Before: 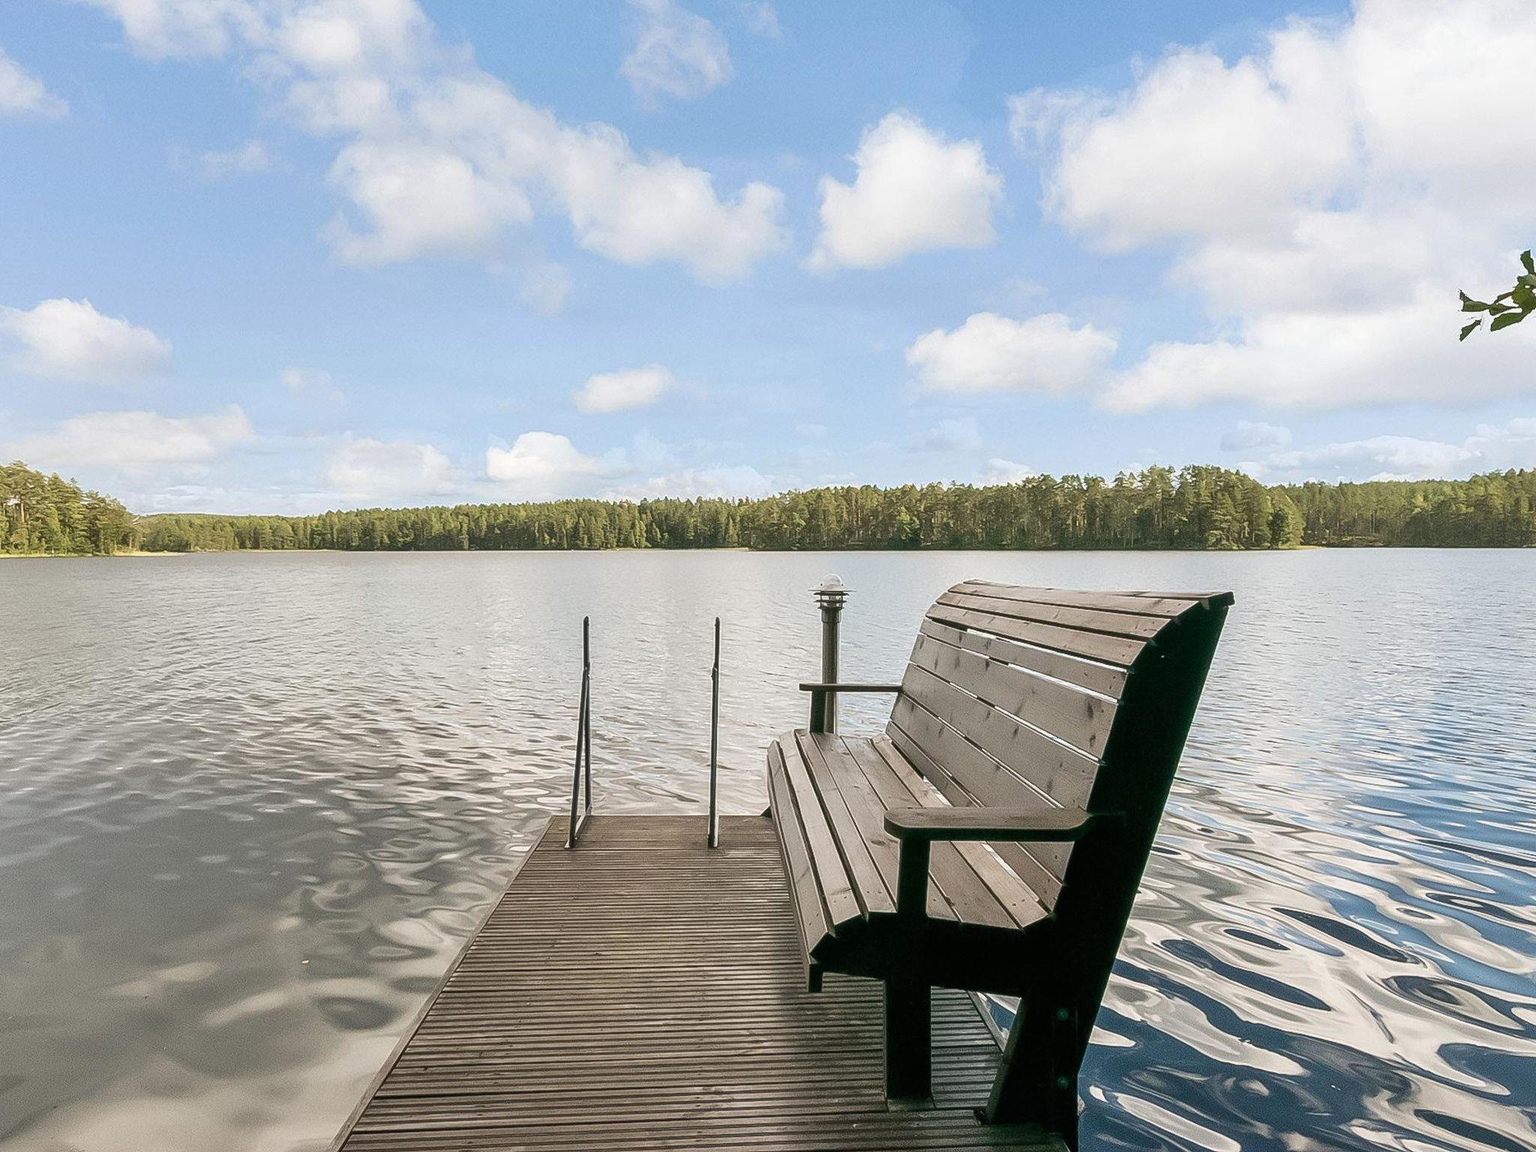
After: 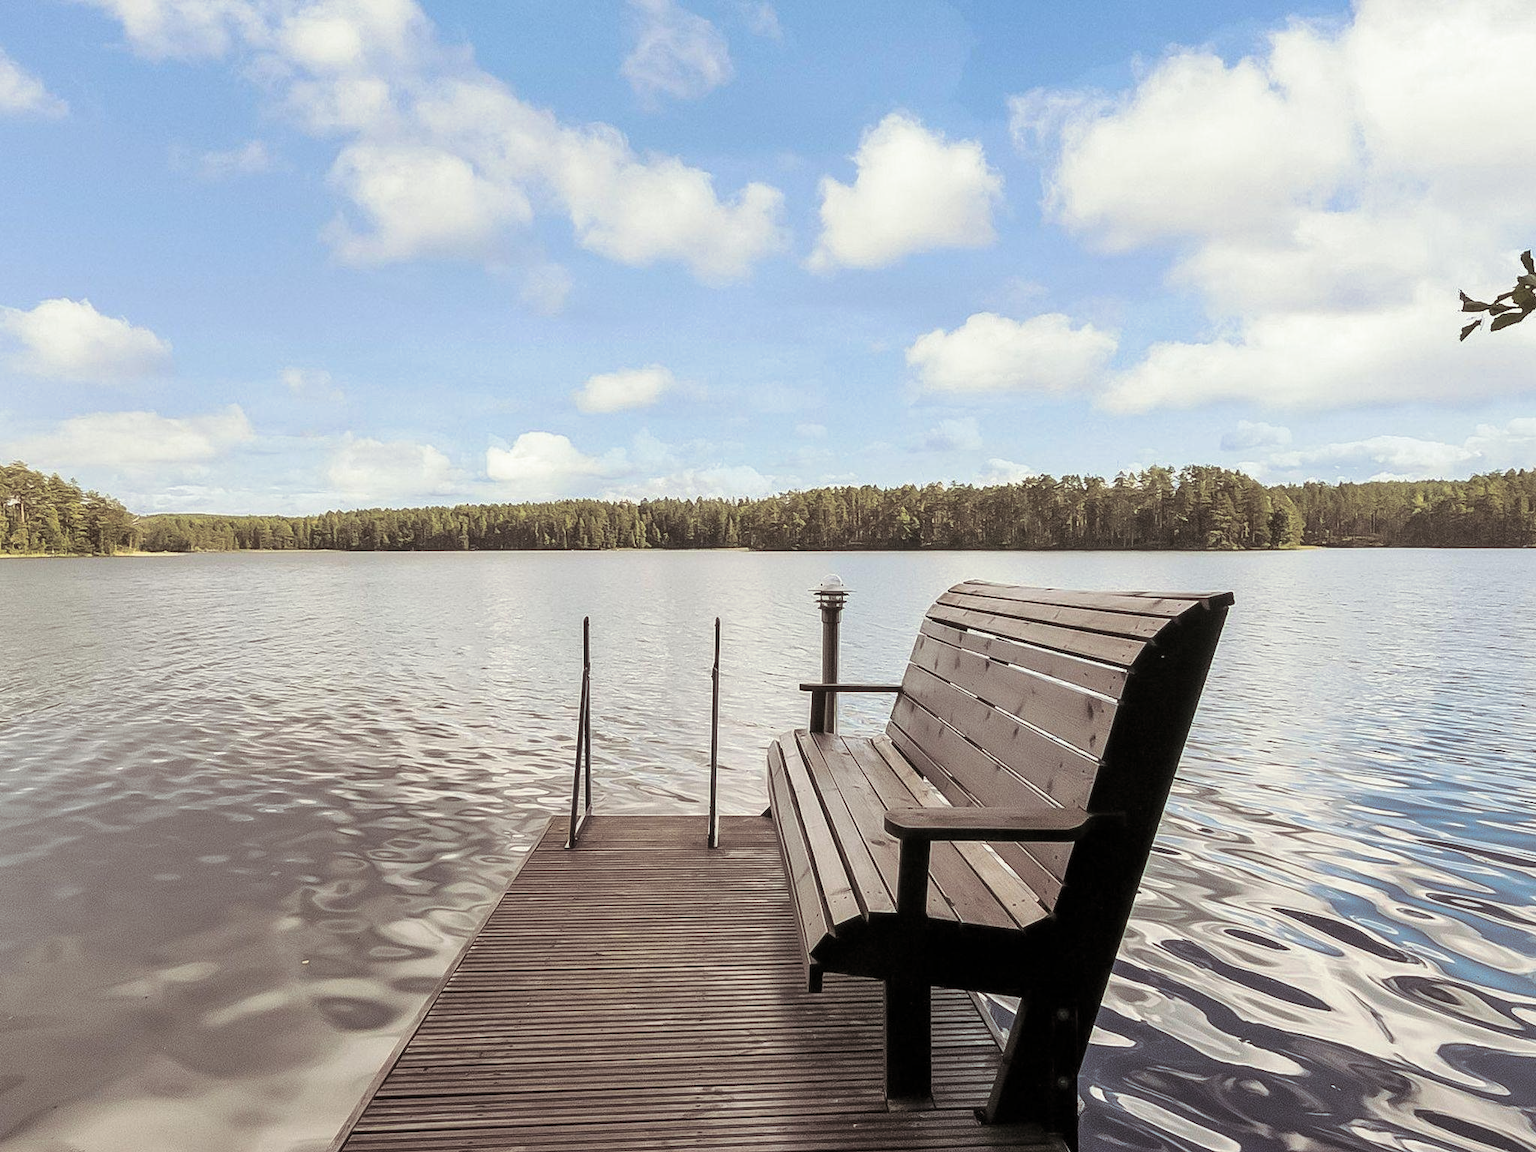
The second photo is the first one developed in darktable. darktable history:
levels: mode automatic, black 0.023%, white 99.97%, levels [0.062, 0.494, 0.925]
split-toning: shadows › saturation 0.2
color balance rgb: global vibrance 6.81%, saturation formula JzAzBz (2021)
